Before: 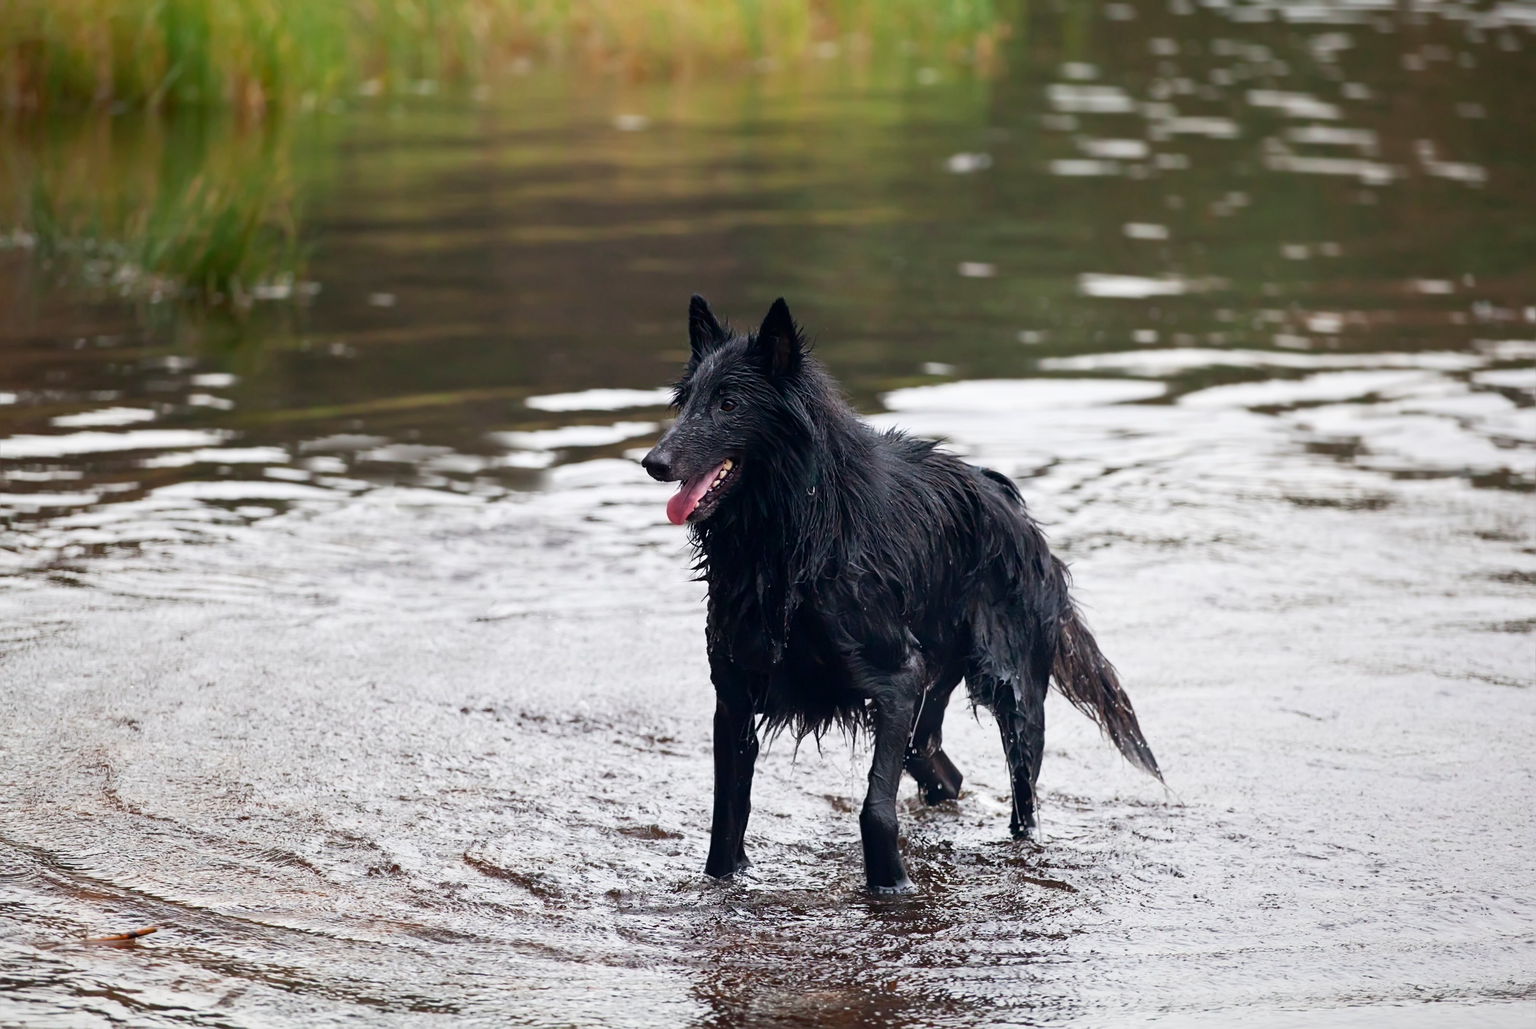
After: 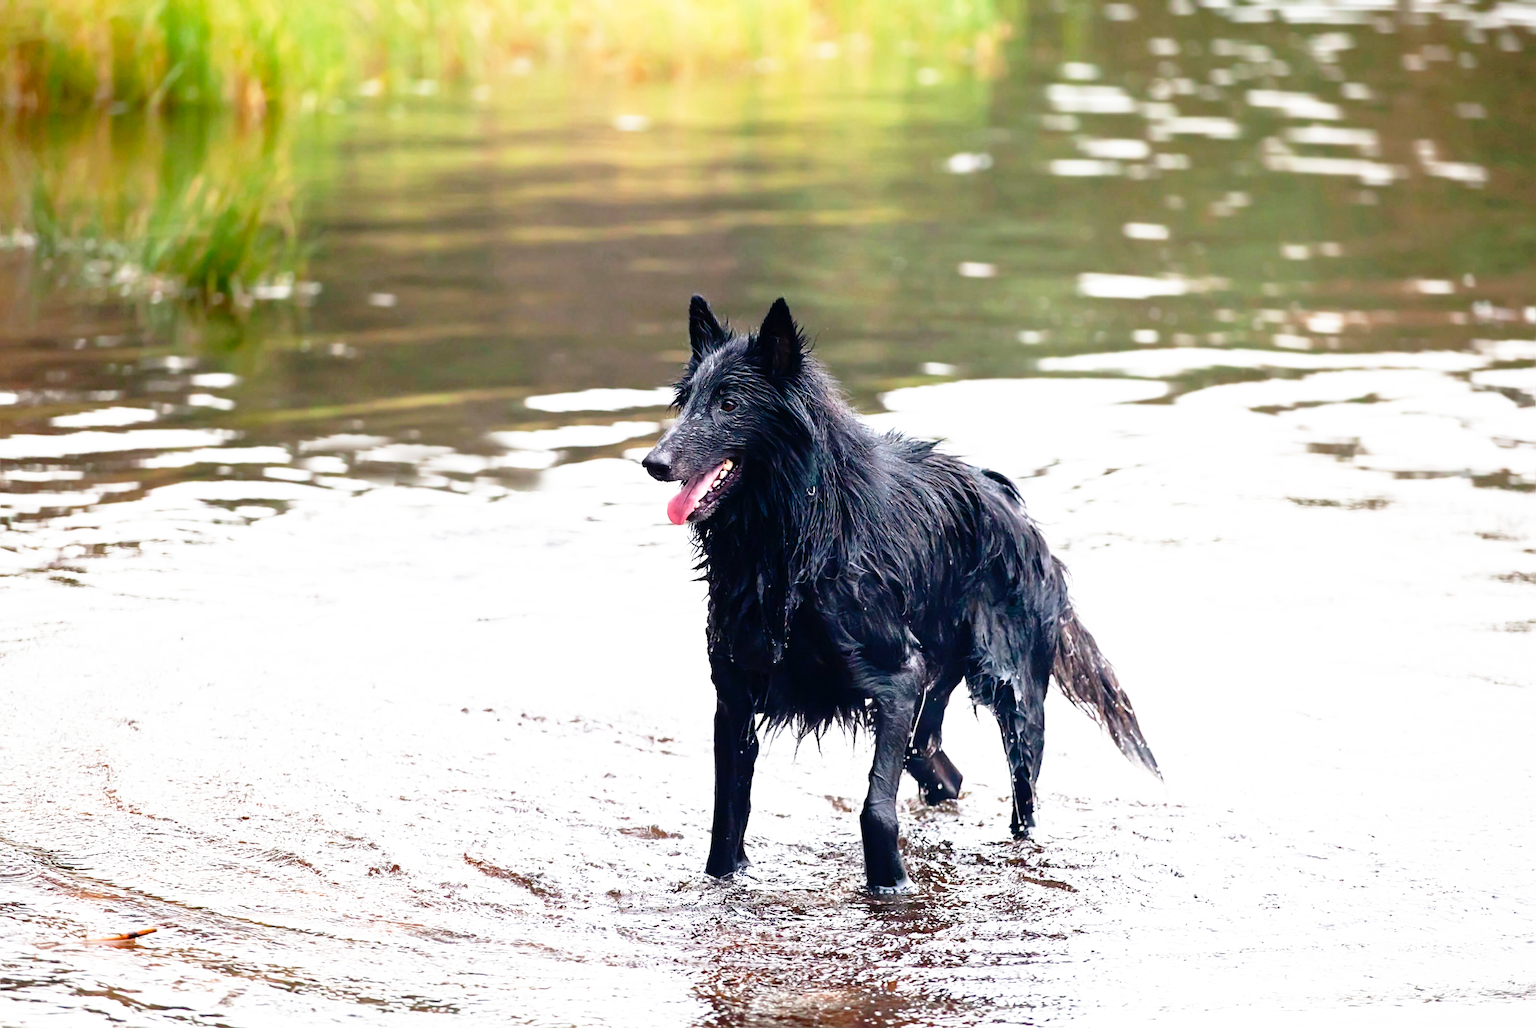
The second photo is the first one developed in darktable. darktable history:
exposure: black level correction 0, exposure 0.499 EV, compensate highlight preservation false
base curve: curves: ch0 [(0, 0) (0.012, 0.01) (0.073, 0.168) (0.31, 0.711) (0.645, 0.957) (1, 1)], preserve colors none
